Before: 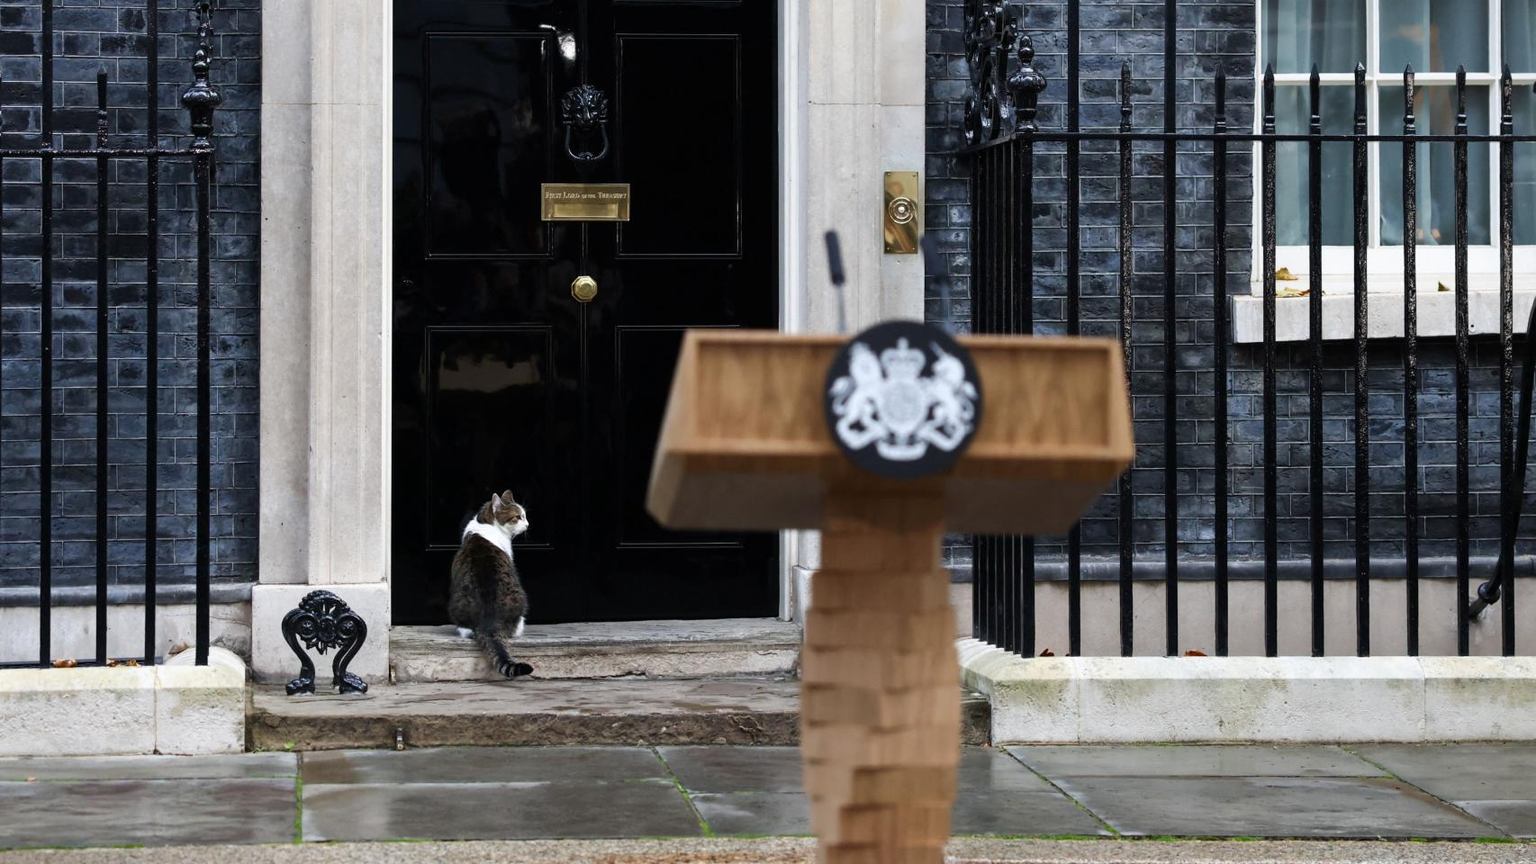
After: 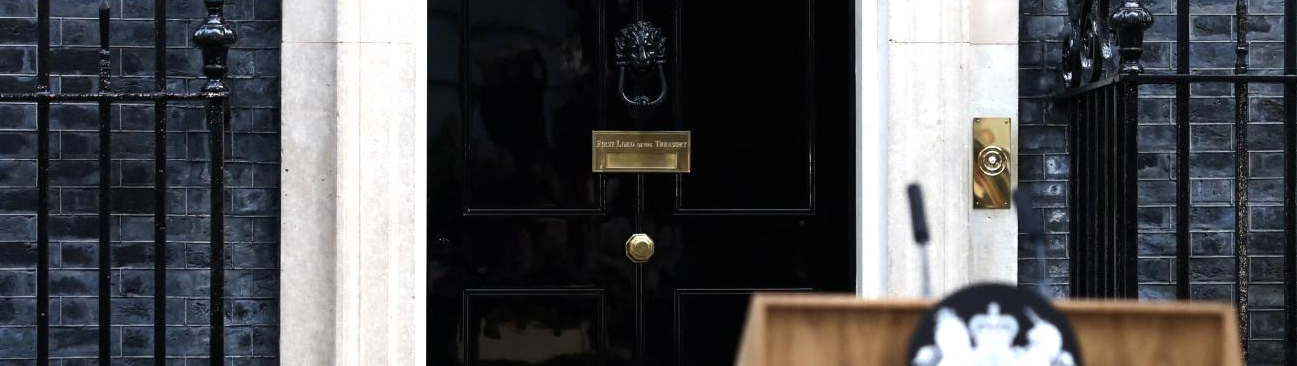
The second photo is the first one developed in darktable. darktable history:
crop: left 0.544%, top 7.629%, right 23.423%, bottom 54.178%
tone equalizer: -8 EV 0.001 EV, -7 EV -0.002 EV, -6 EV 0.005 EV, -5 EV -0.04 EV, -4 EV -0.151 EV, -3 EV -0.146 EV, -2 EV 0.258 EV, -1 EV 0.711 EV, +0 EV 0.492 EV, mask exposure compensation -0.508 EV
